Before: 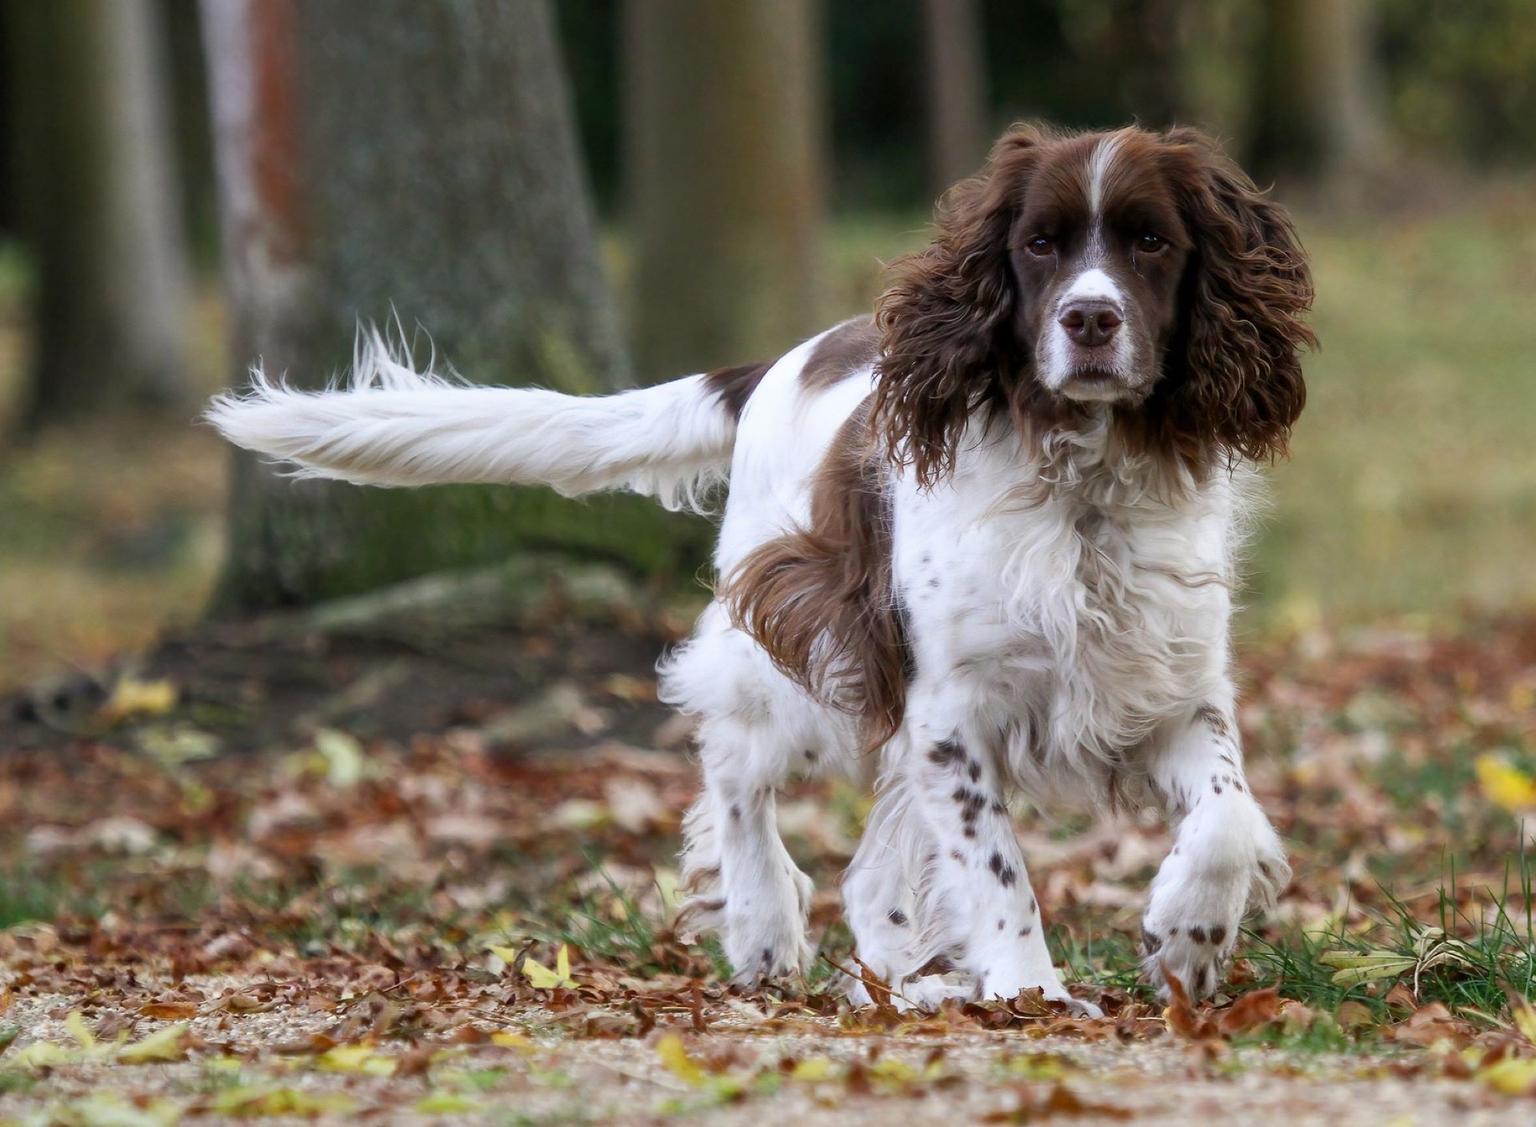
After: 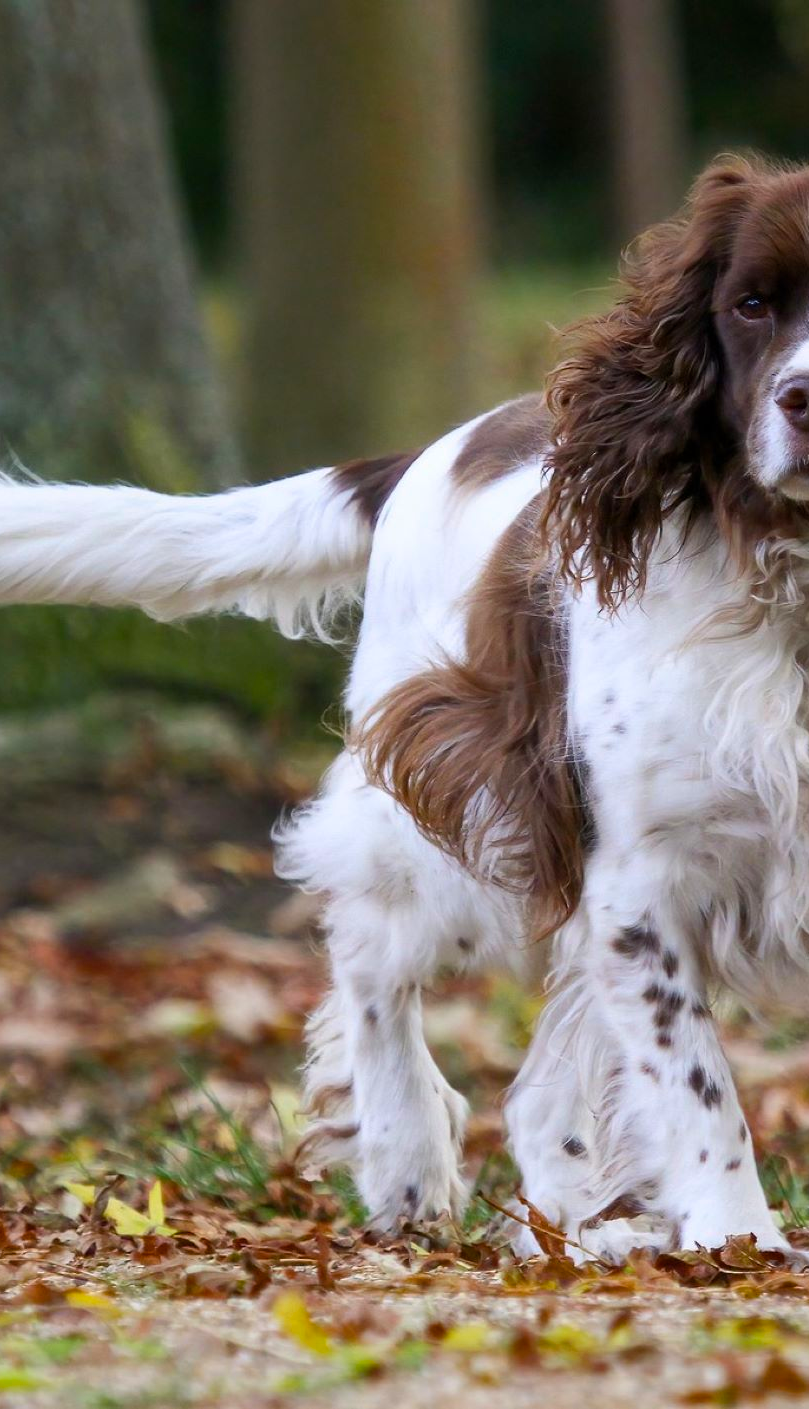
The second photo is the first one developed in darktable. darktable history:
crop: left 28.583%, right 29.231%
color balance rgb: perceptual saturation grading › global saturation 20%, global vibrance 20%
